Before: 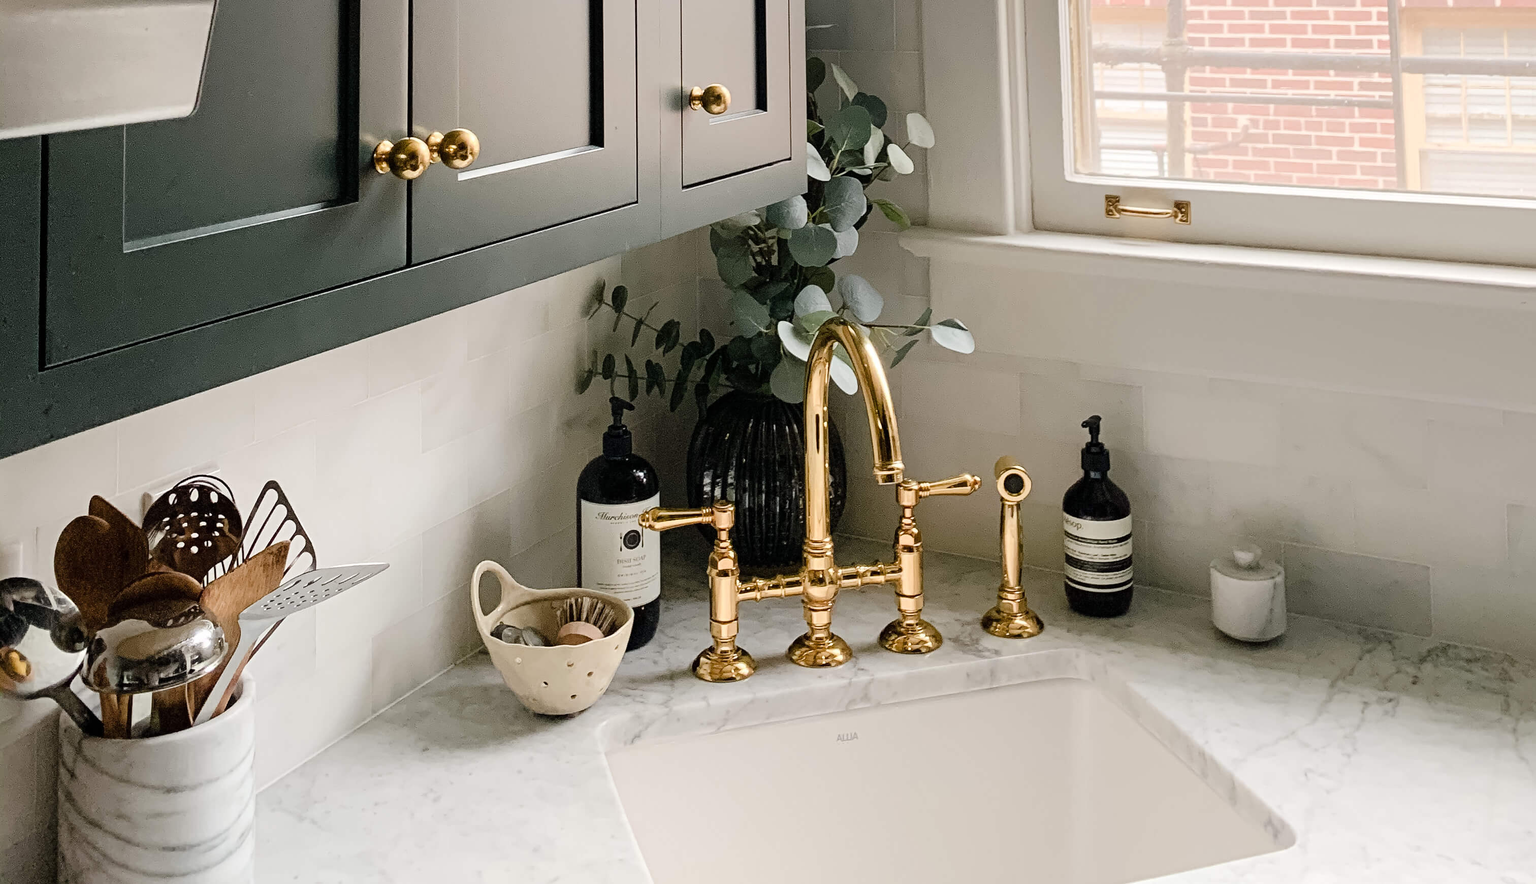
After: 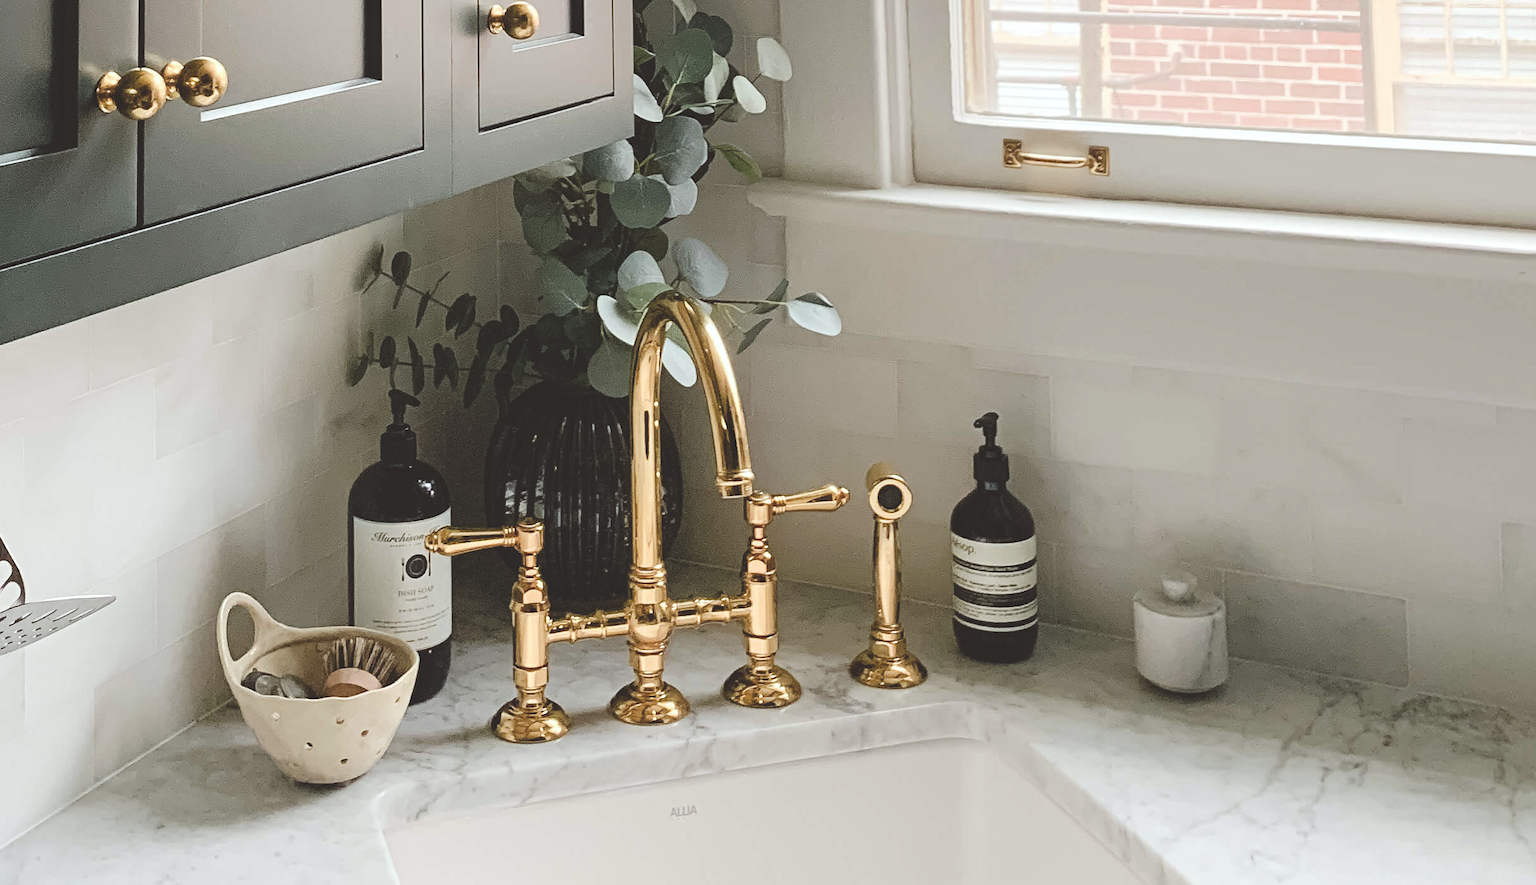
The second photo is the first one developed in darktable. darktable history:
crop: left 19.312%, top 9.382%, right 0%, bottom 9.787%
color correction: highlights a* -2.98, highlights b* -2.7, shadows a* 2.23, shadows b* 2.93
levels: levels [0.016, 0.484, 0.953]
exposure: black level correction -0.026, exposure -0.118 EV, compensate exposure bias true, compensate highlight preservation false
